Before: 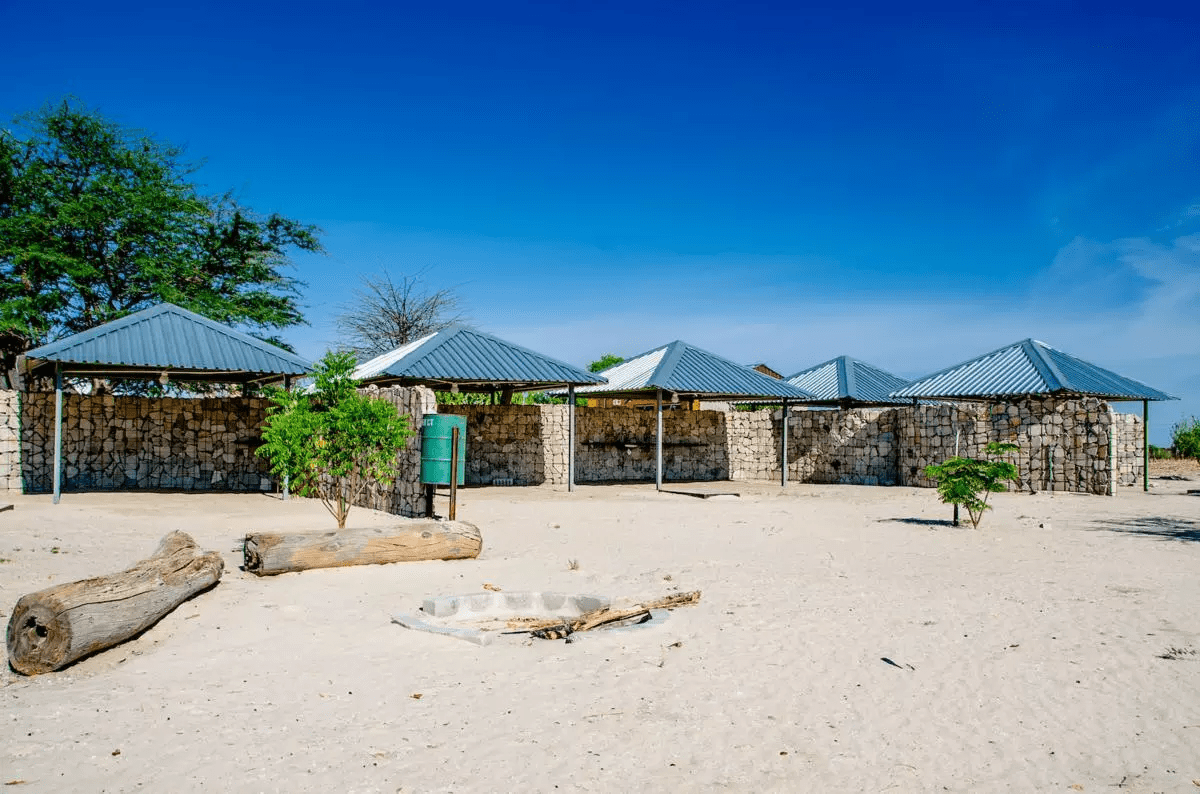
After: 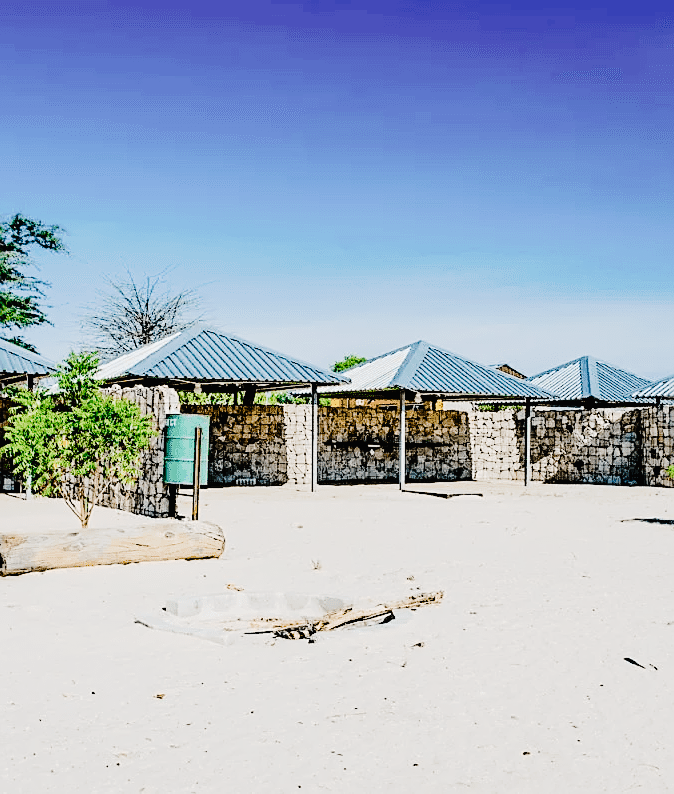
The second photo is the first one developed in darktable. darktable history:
exposure: black level correction 0.007, exposure 0.155 EV, compensate highlight preservation false
filmic rgb: black relative exposure -5.13 EV, white relative exposure 3.55 EV, hardness 3.17, contrast 1.3, highlights saturation mix -49.88%
crop: left 21.441%, right 22.345%
sharpen: amount 0.601
tone curve: curves: ch0 [(0, 0) (0.003, 0.021) (0.011, 0.033) (0.025, 0.059) (0.044, 0.097) (0.069, 0.141) (0.1, 0.186) (0.136, 0.237) (0.177, 0.298) (0.224, 0.378) (0.277, 0.47) (0.335, 0.542) (0.399, 0.605) (0.468, 0.678) (0.543, 0.724) (0.623, 0.787) (0.709, 0.829) (0.801, 0.875) (0.898, 0.912) (1, 1)], preserve colors none
